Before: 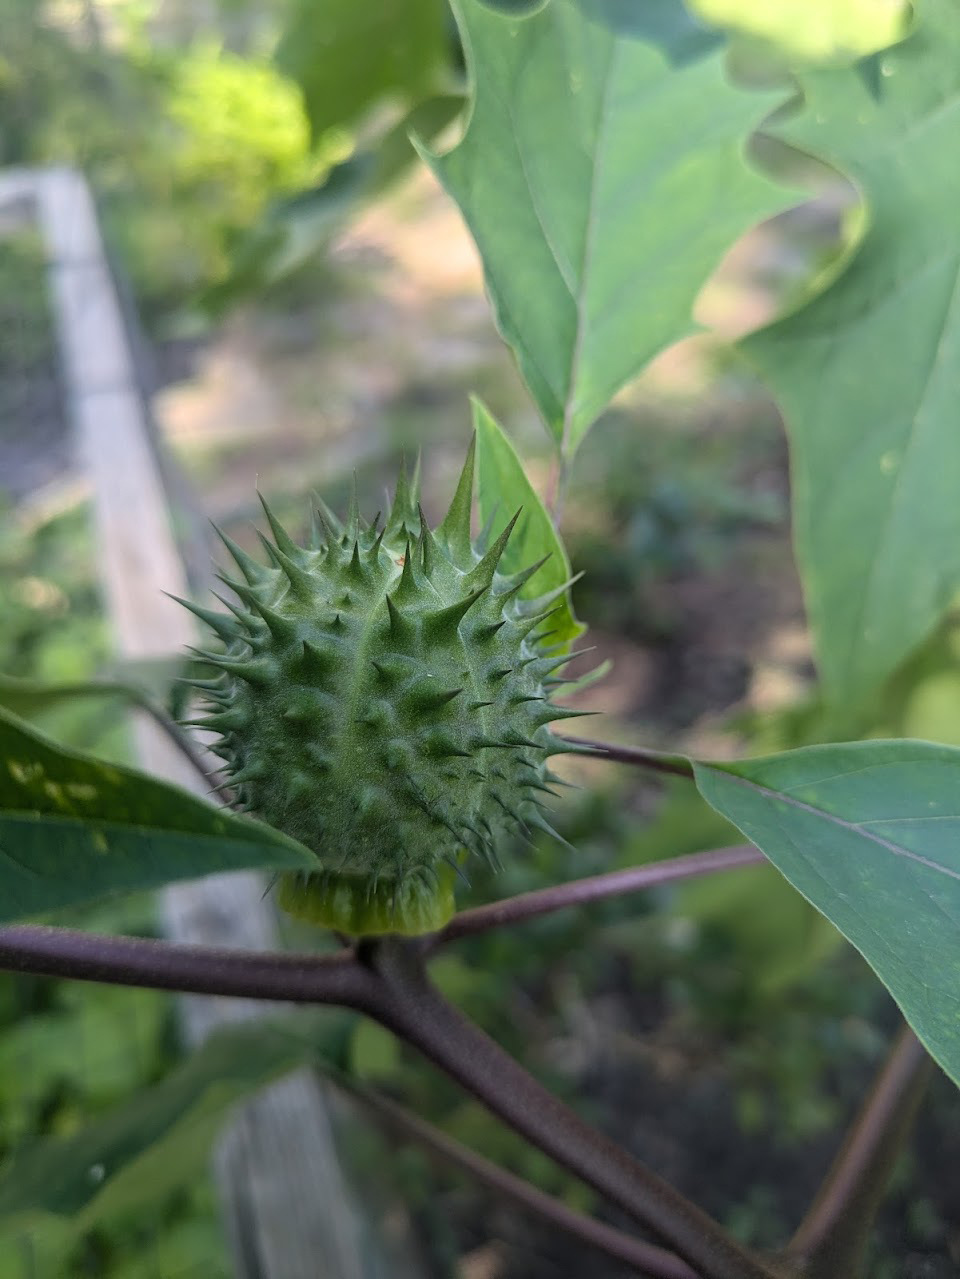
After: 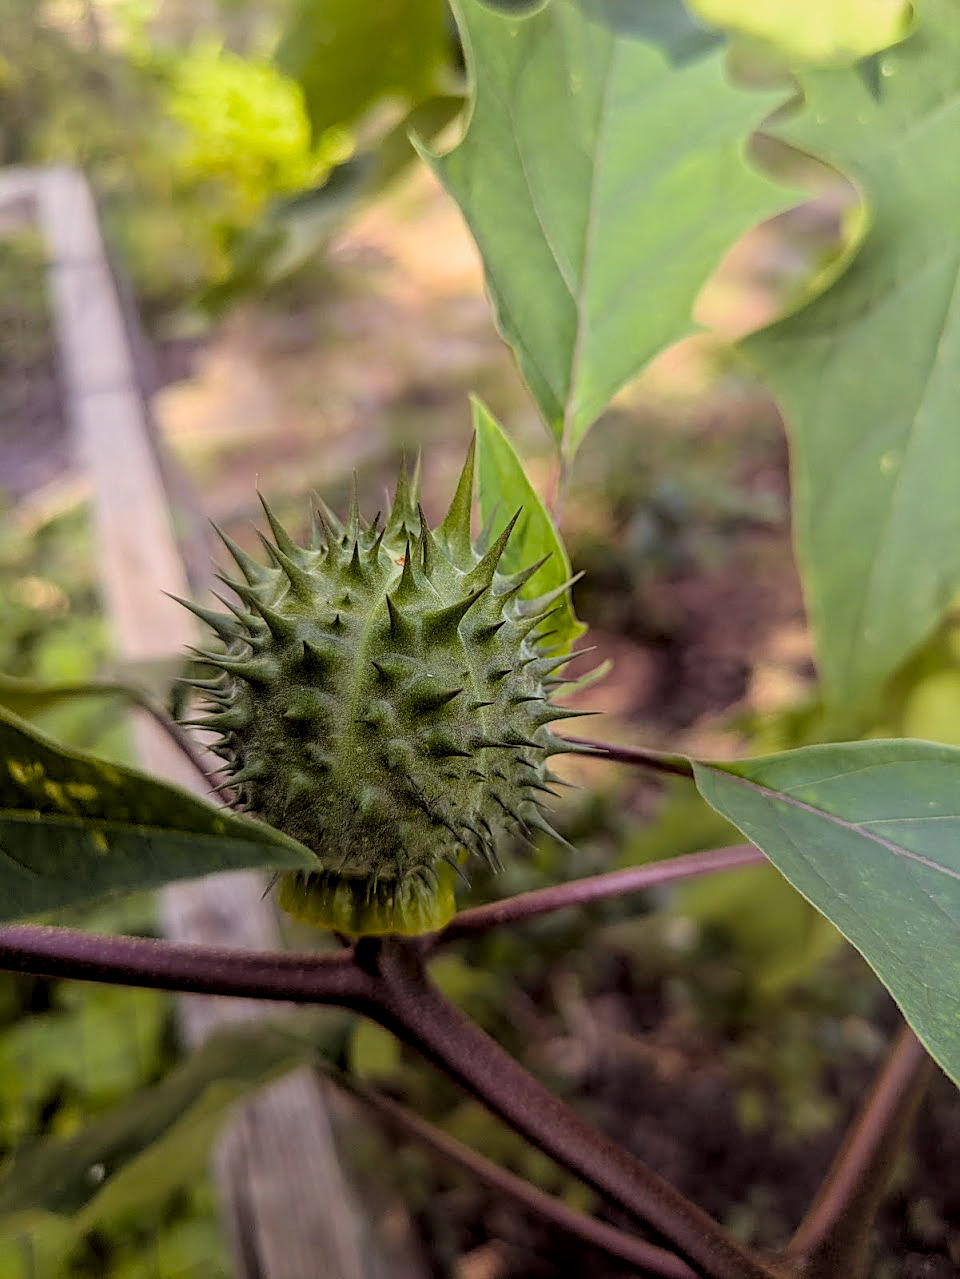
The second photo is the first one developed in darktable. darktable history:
sharpen: on, module defaults
local contrast: on, module defaults
rgb levels: mode RGB, independent channels, levels [[0, 0.474, 1], [0, 0.5, 1], [0, 0.5, 1]]
white balance: red 1.045, blue 0.932
filmic rgb: black relative exposure -7.75 EV, white relative exposure 4.4 EV, threshold 3 EV, target black luminance 0%, hardness 3.76, latitude 50.51%, contrast 1.074, highlights saturation mix 10%, shadows ↔ highlights balance -0.22%, color science v4 (2020), enable highlight reconstruction true
